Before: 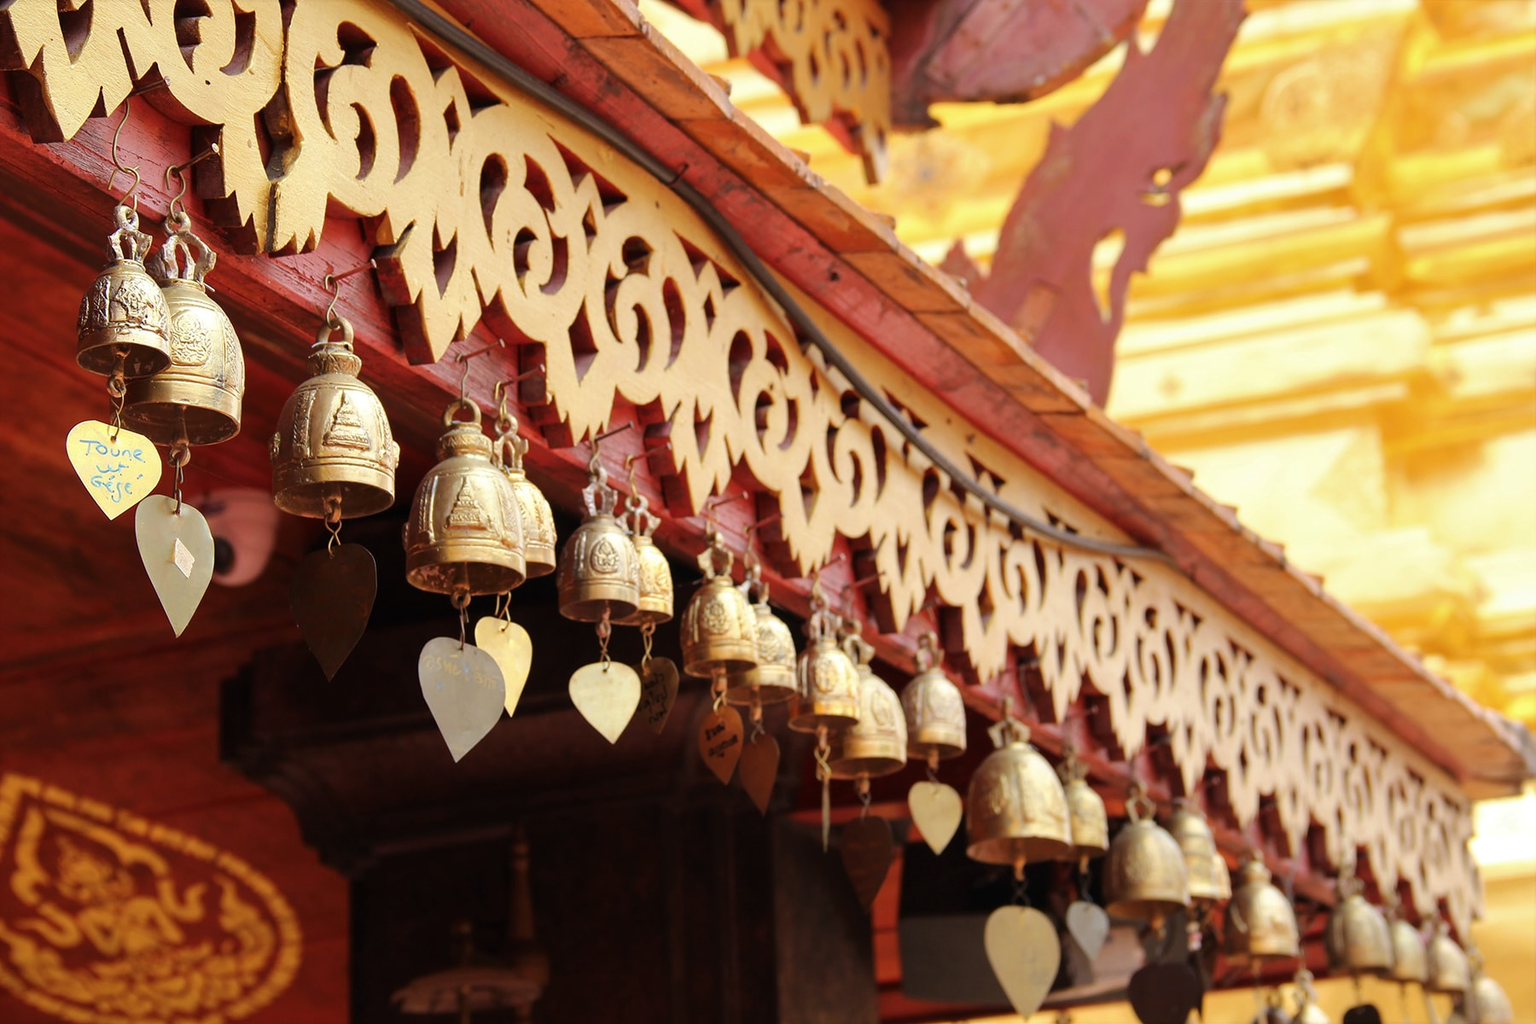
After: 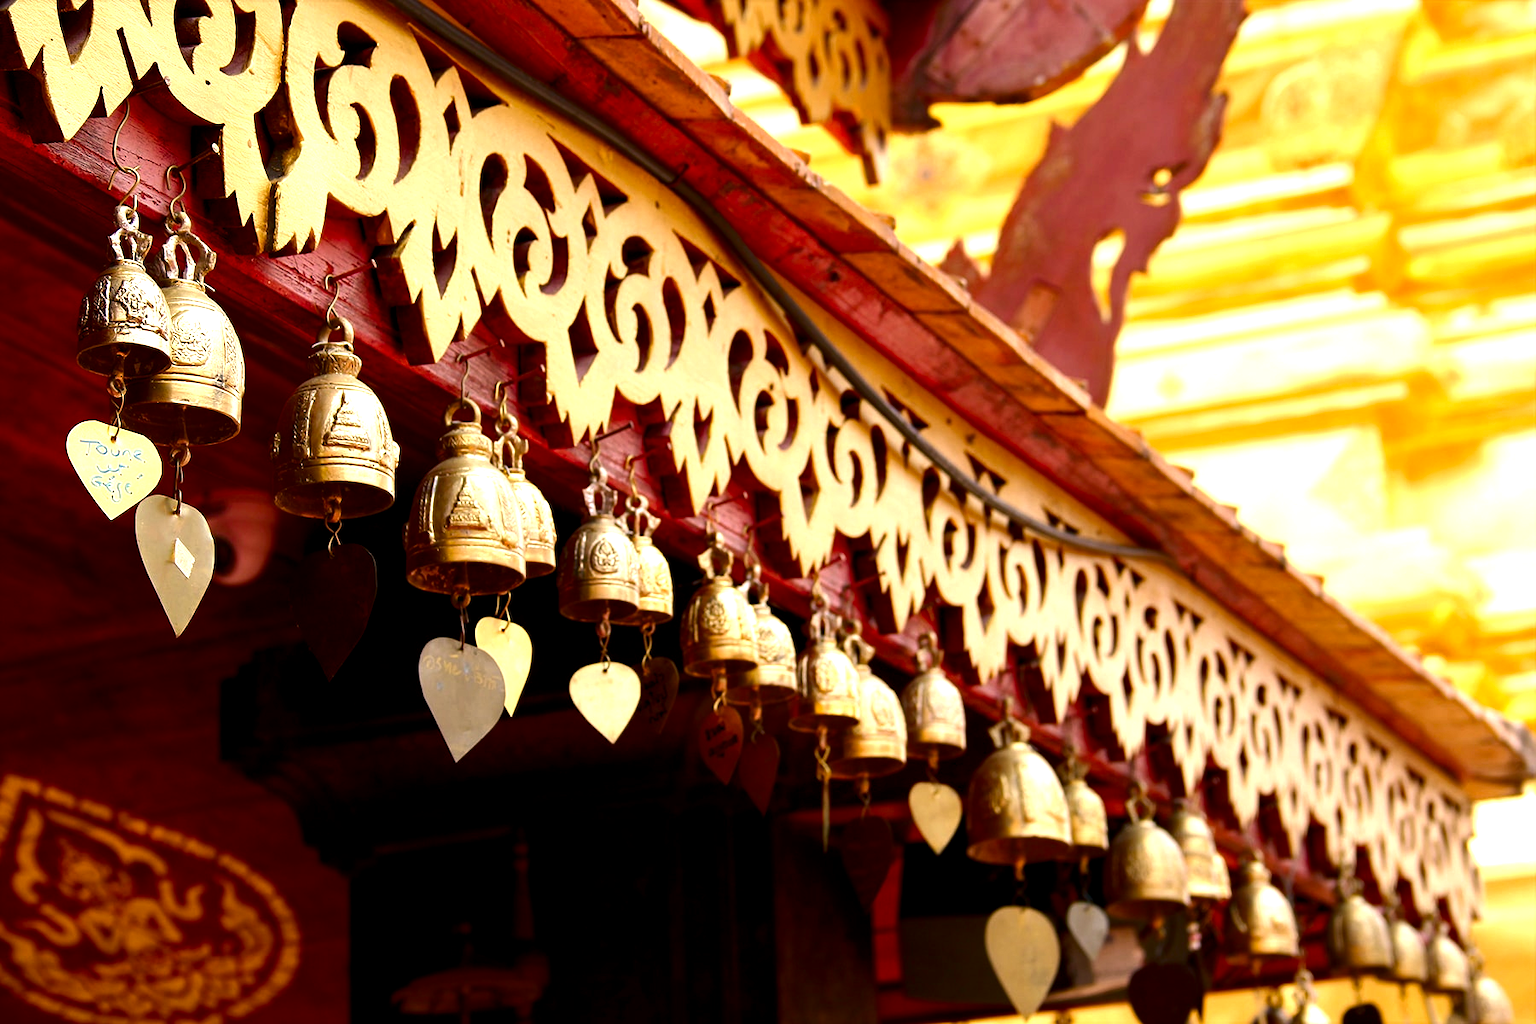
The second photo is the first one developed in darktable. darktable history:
color balance rgb: shadows lift › chroma 2%, shadows lift › hue 185.64°, power › luminance 1.48%, highlights gain › chroma 3%, highlights gain › hue 54.51°, global offset › luminance -0.4%, perceptual saturation grading › highlights -18.47%, perceptual saturation grading › mid-tones 6.62%, perceptual saturation grading › shadows 28.22%, perceptual brilliance grading › highlights 15.68%, perceptual brilliance grading › shadows -14.29%, global vibrance 25.96%, contrast 6.45%
contrast brightness saturation: contrast 0.07, brightness -0.14, saturation 0.11
